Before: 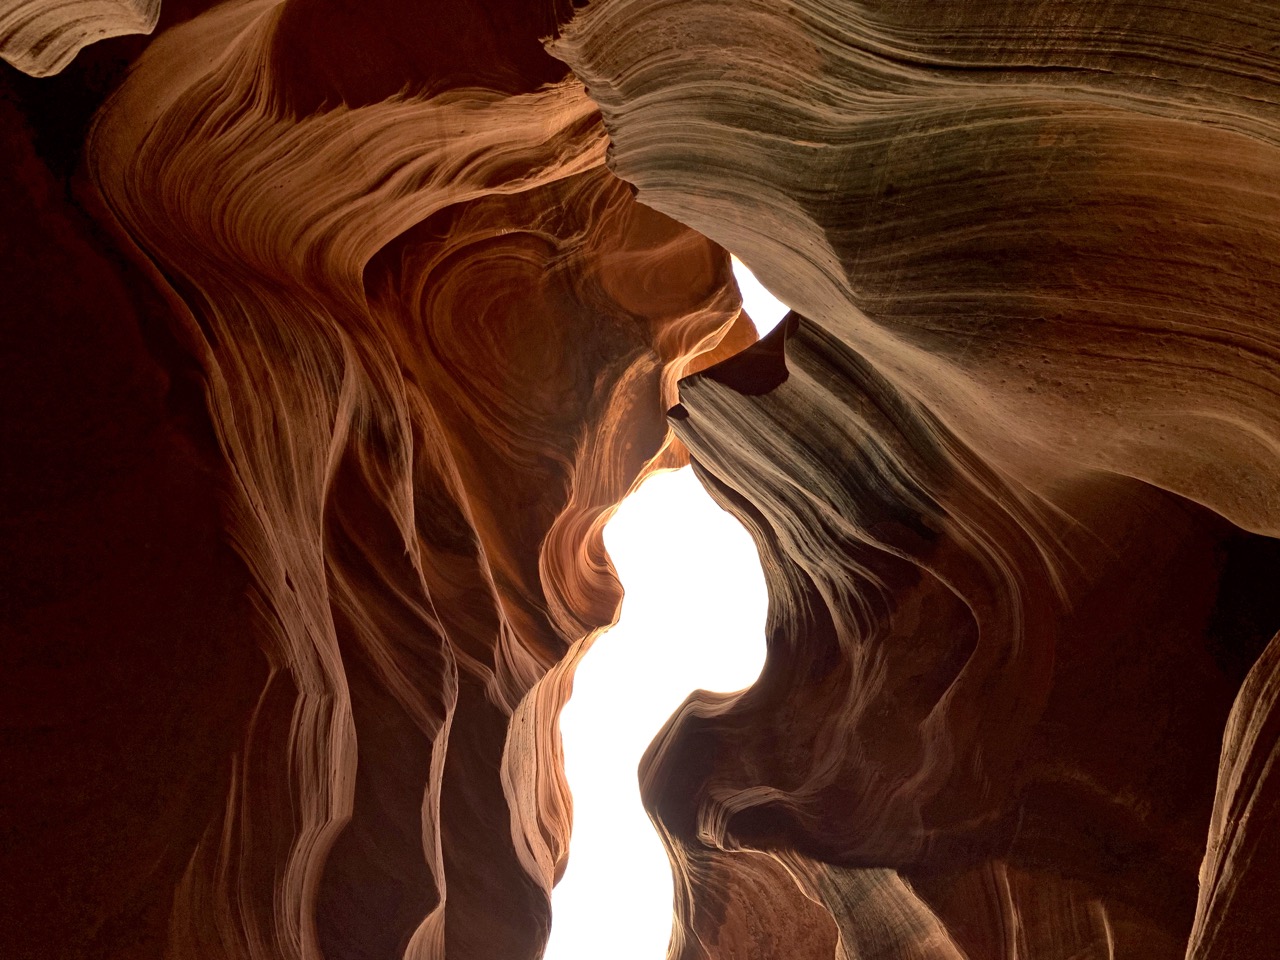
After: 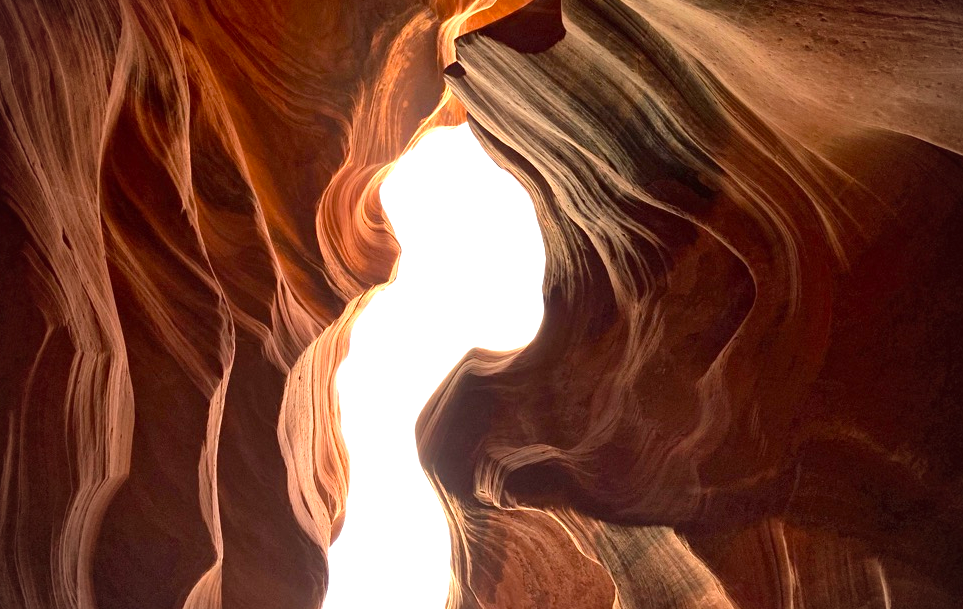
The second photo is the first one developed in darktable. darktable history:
vignetting: fall-off radius 60.88%, saturation -0.649
shadows and highlights: radius 334.27, shadows 65.08, highlights 5.95, compress 87.64%, soften with gaussian
exposure: black level correction 0, exposure 0.69 EV, compensate highlight preservation false
crop and rotate: left 17.499%, top 35.667%, right 7.206%, bottom 0.801%
